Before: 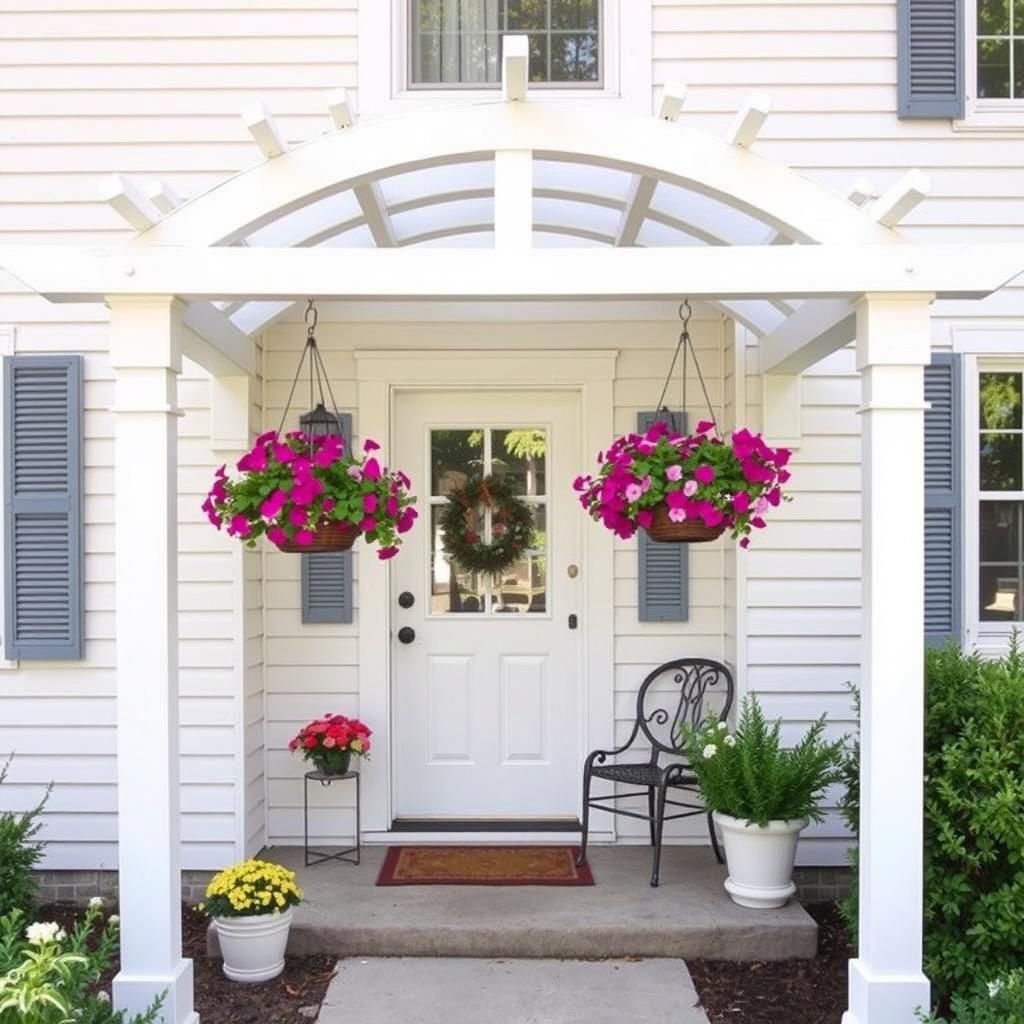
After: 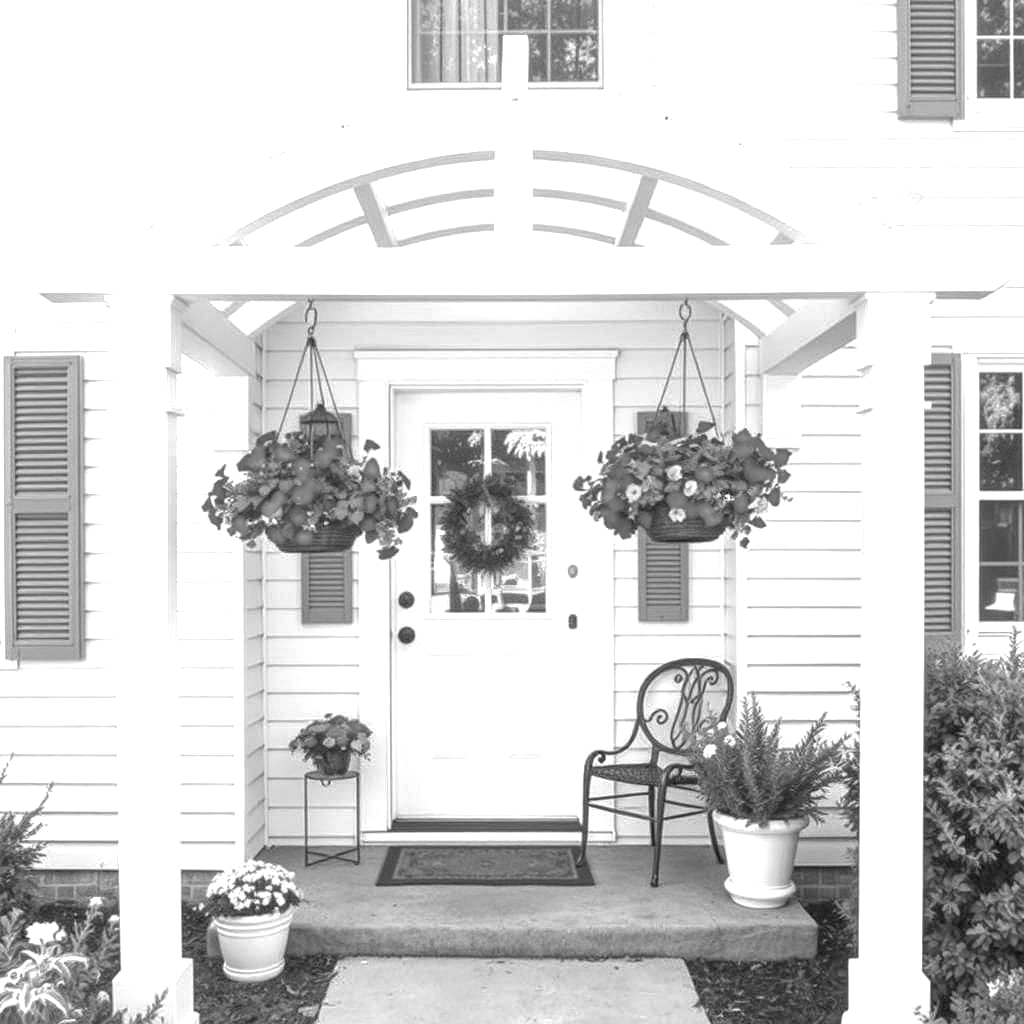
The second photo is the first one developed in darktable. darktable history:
tone equalizer: -8 EV 0.25 EV, -7 EV 0.417 EV, -6 EV 0.417 EV, -5 EV 0.25 EV, -3 EV -0.25 EV, -2 EV -0.417 EV, -1 EV -0.417 EV, +0 EV -0.25 EV, edges refinement/feathering 500, mask exposure compensation -1.57 EV, preserve details guided filter
monochrome: on, module defaults
local contrast: highlights 99%, shadows 86%, detail 160%, midtone range 0.2
exposure: black level correction 0, exposure 1 EV, compensate highlight preservation false
